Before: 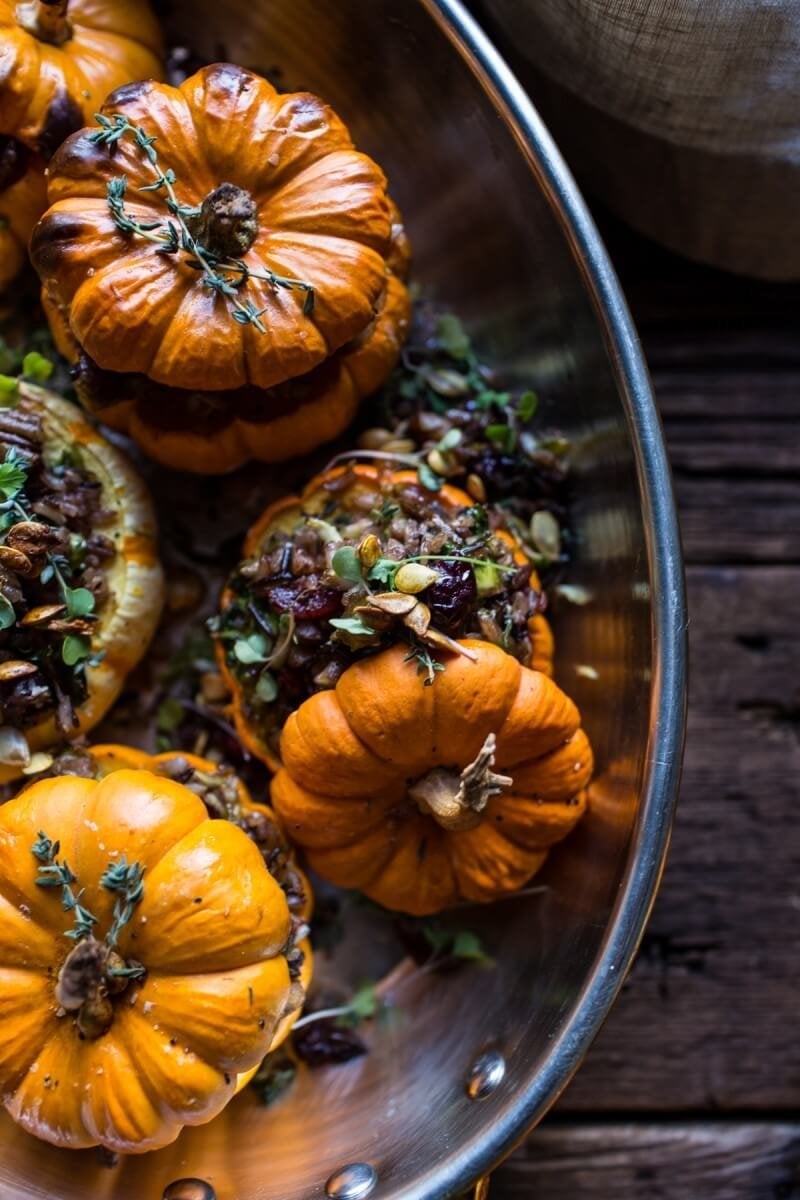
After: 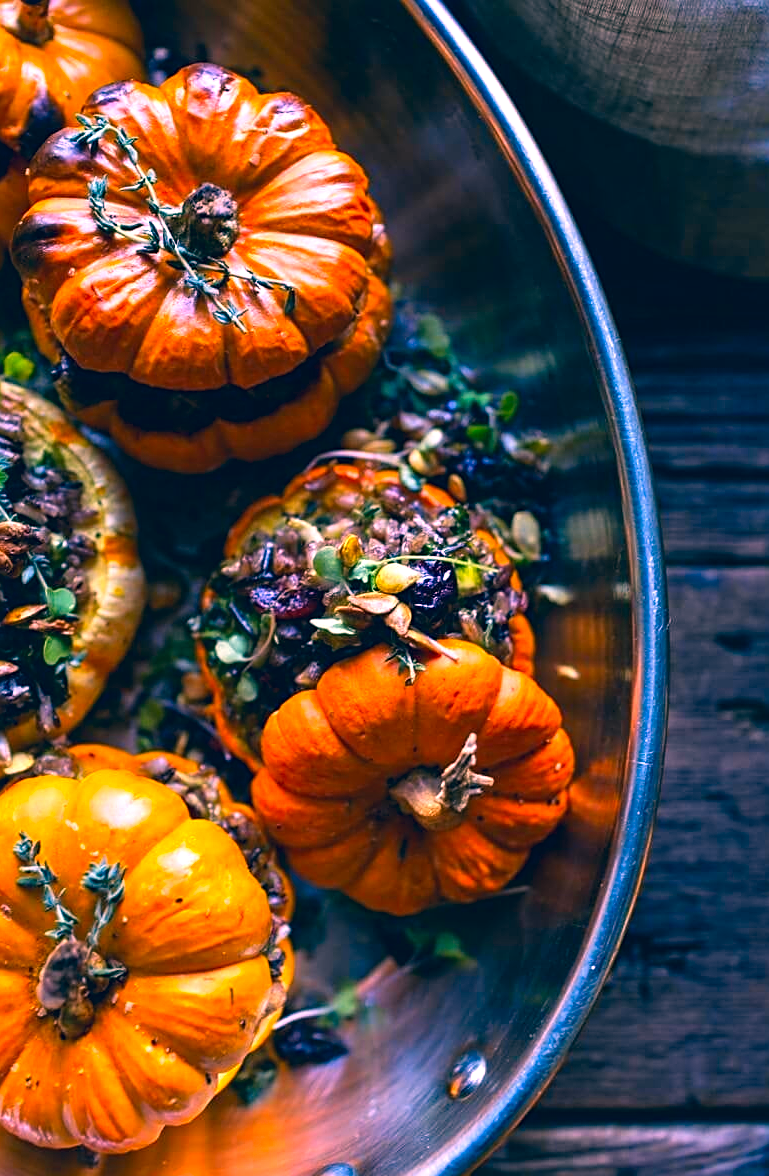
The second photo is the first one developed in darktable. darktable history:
color correction: highlights a* 17.12, highlights b* 0.221, shadows a* -15.02, shadows b* -14.65, saturation 1.54
sharpen: on, module defaults
exposure: exposure 0.569 EV, compensate highlight preservation false
crop and rotate: left 2.521%, right 1.305%, bottom 1.994%
